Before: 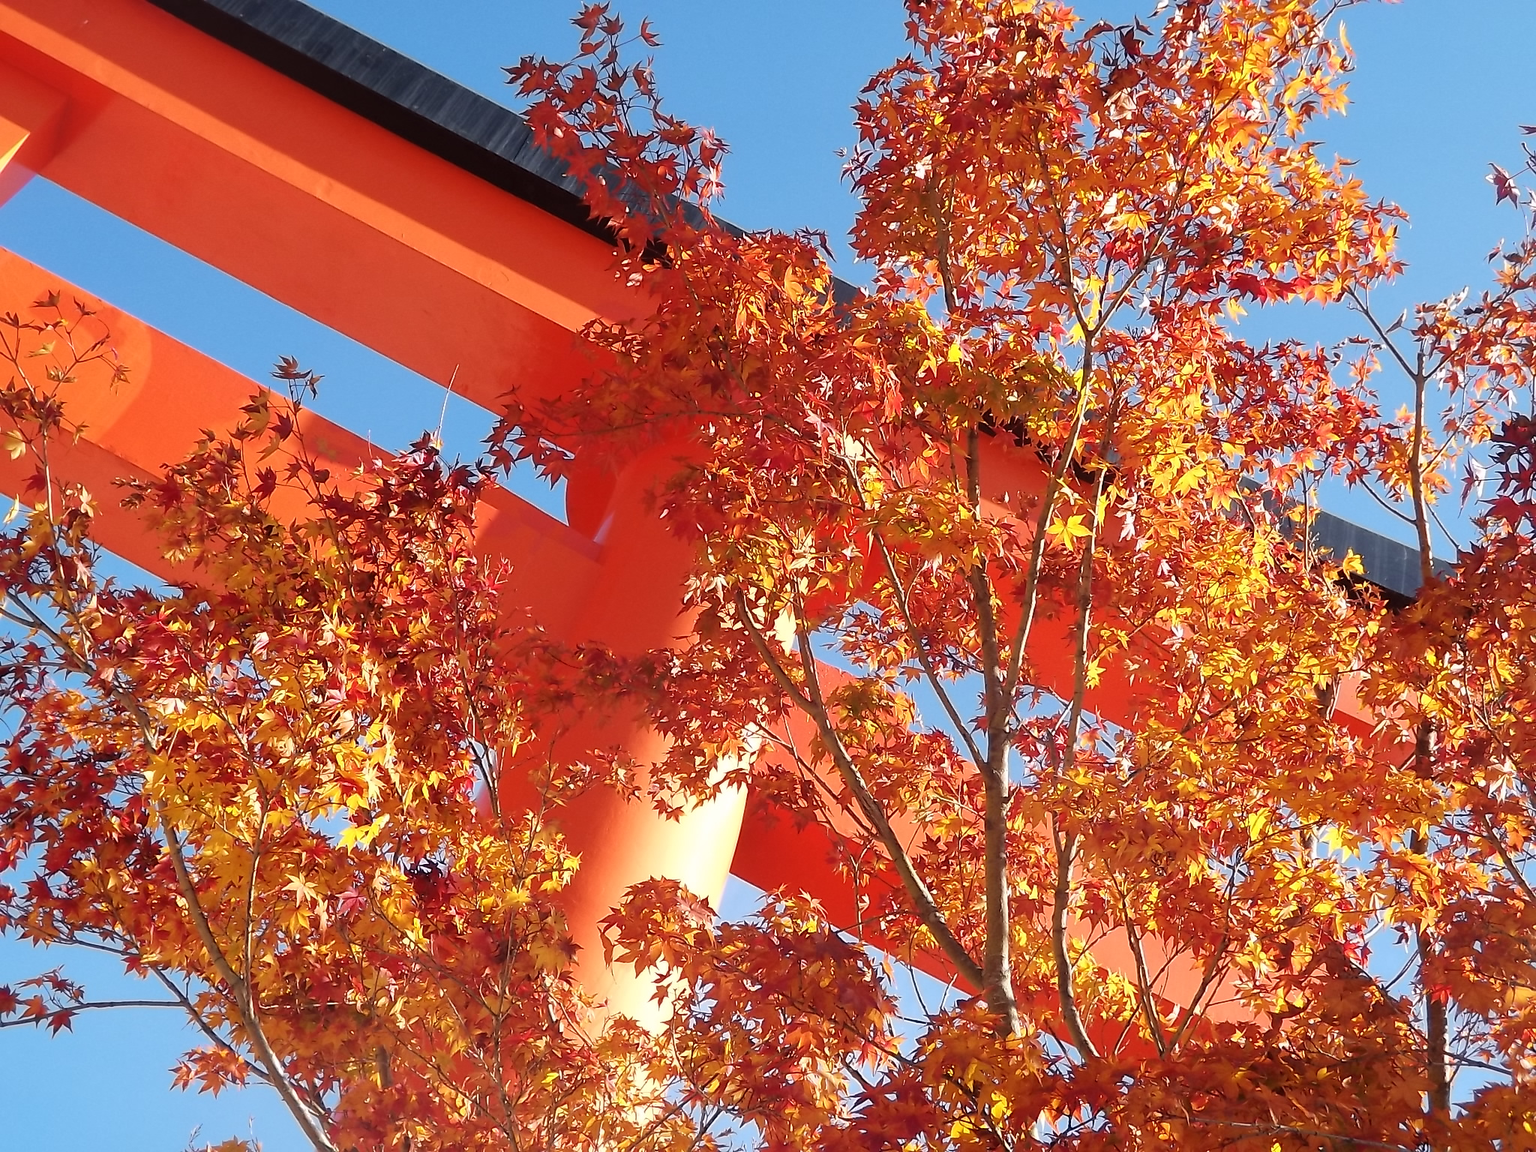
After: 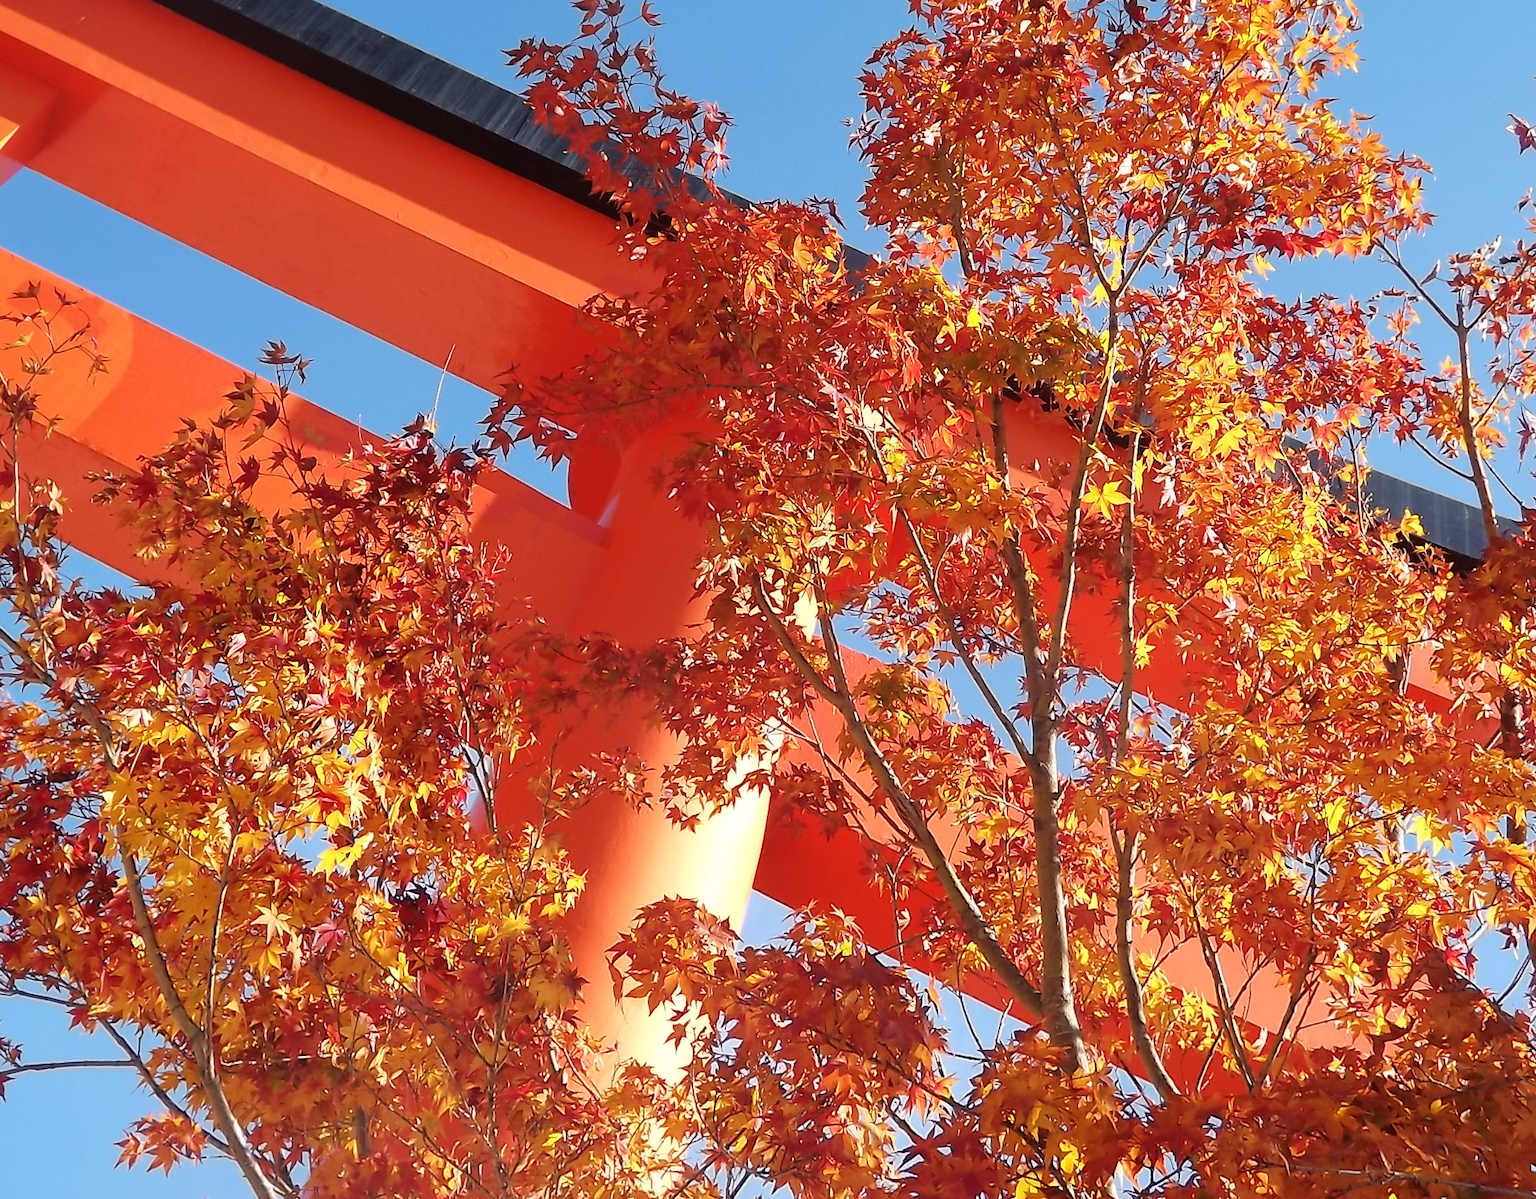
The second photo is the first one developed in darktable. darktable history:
rotate and perspective: rotation -1.68°, lens shift (vertical) -0.146, crop left 0.049, crop right 0.912, crop top 0.032, crop bottom 0.96
white balance: emerald 1
